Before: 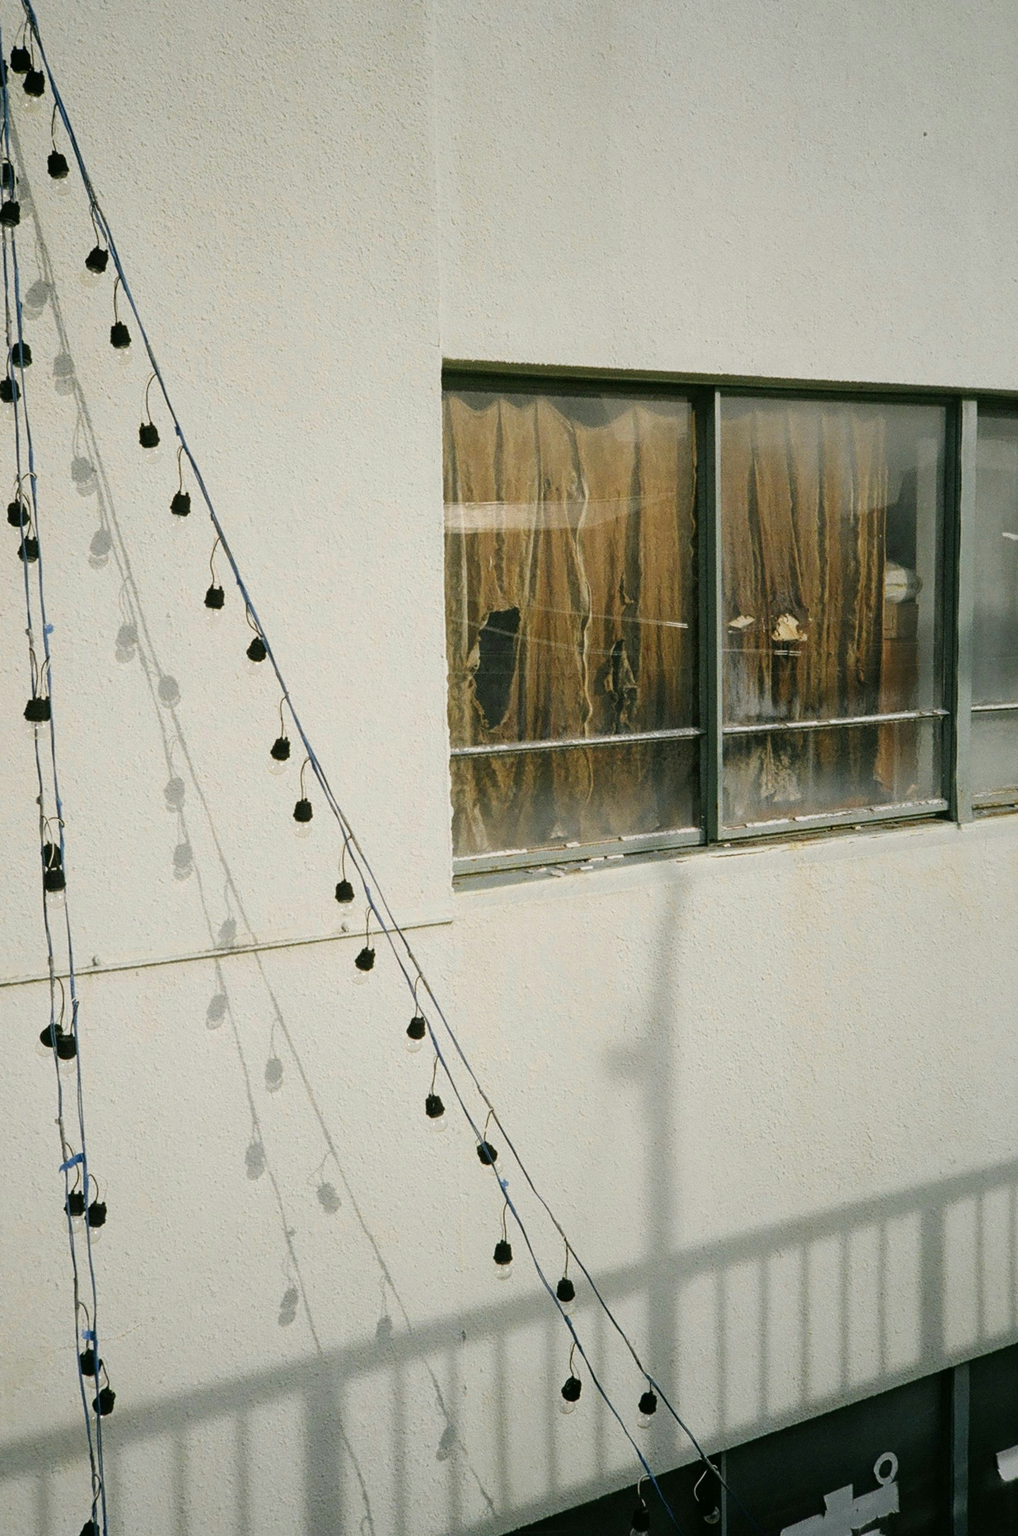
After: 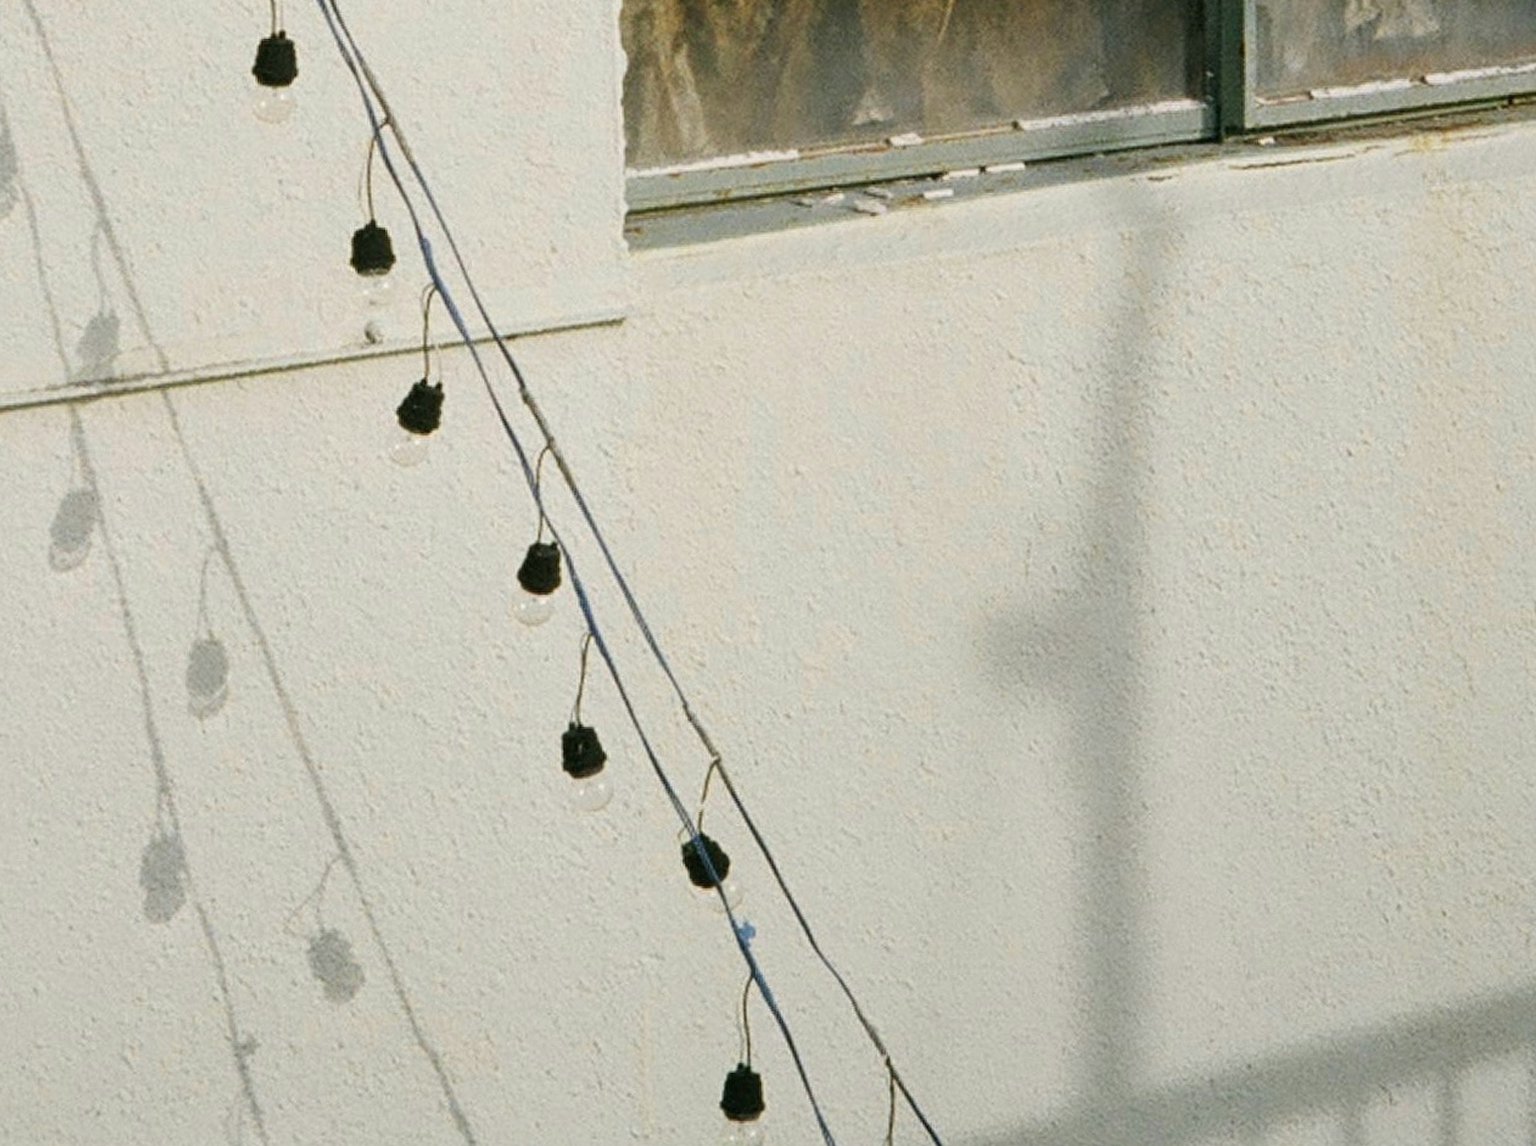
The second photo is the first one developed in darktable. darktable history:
crop: left 18.204%, top 51.123%, right 17.233%, bottom 16.934%
